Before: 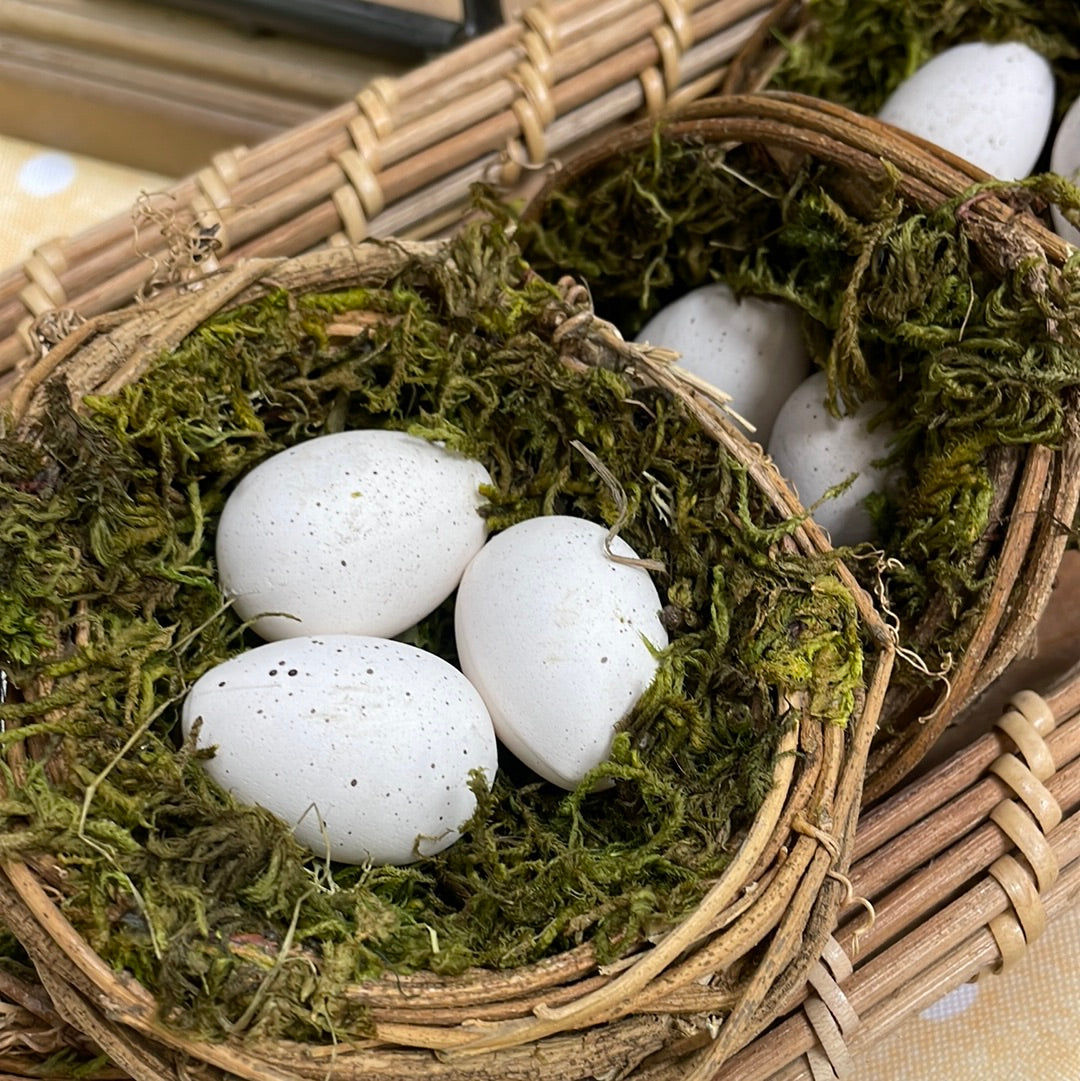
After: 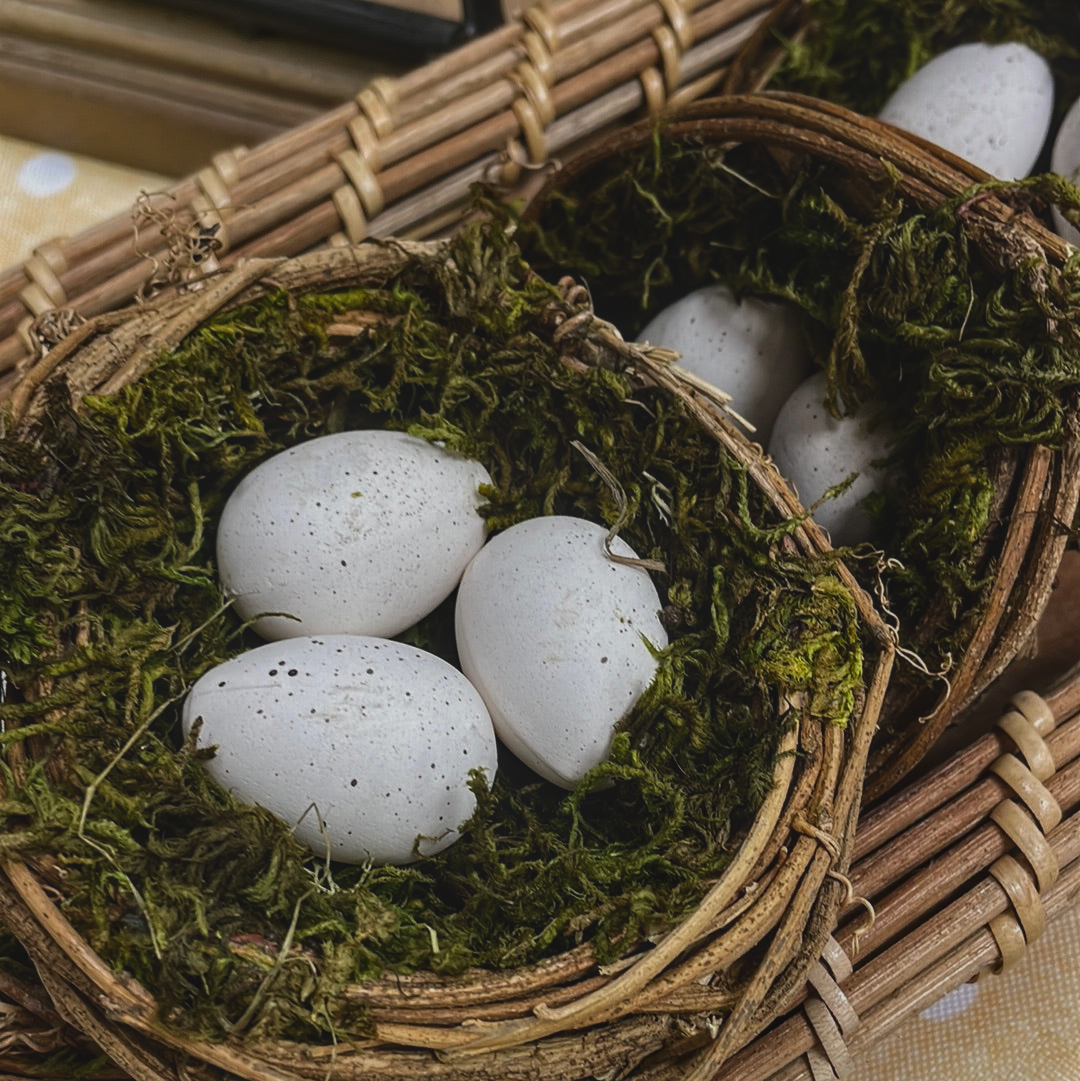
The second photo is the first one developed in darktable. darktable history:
exposure: black level correction -0.036, exposure -0.497 EV, compensate highlight preservation false
contrast brightness saturation: brightness -0.2, saturation 0.08
white balance: red 1, blue 1
local contrast: detail 130%
